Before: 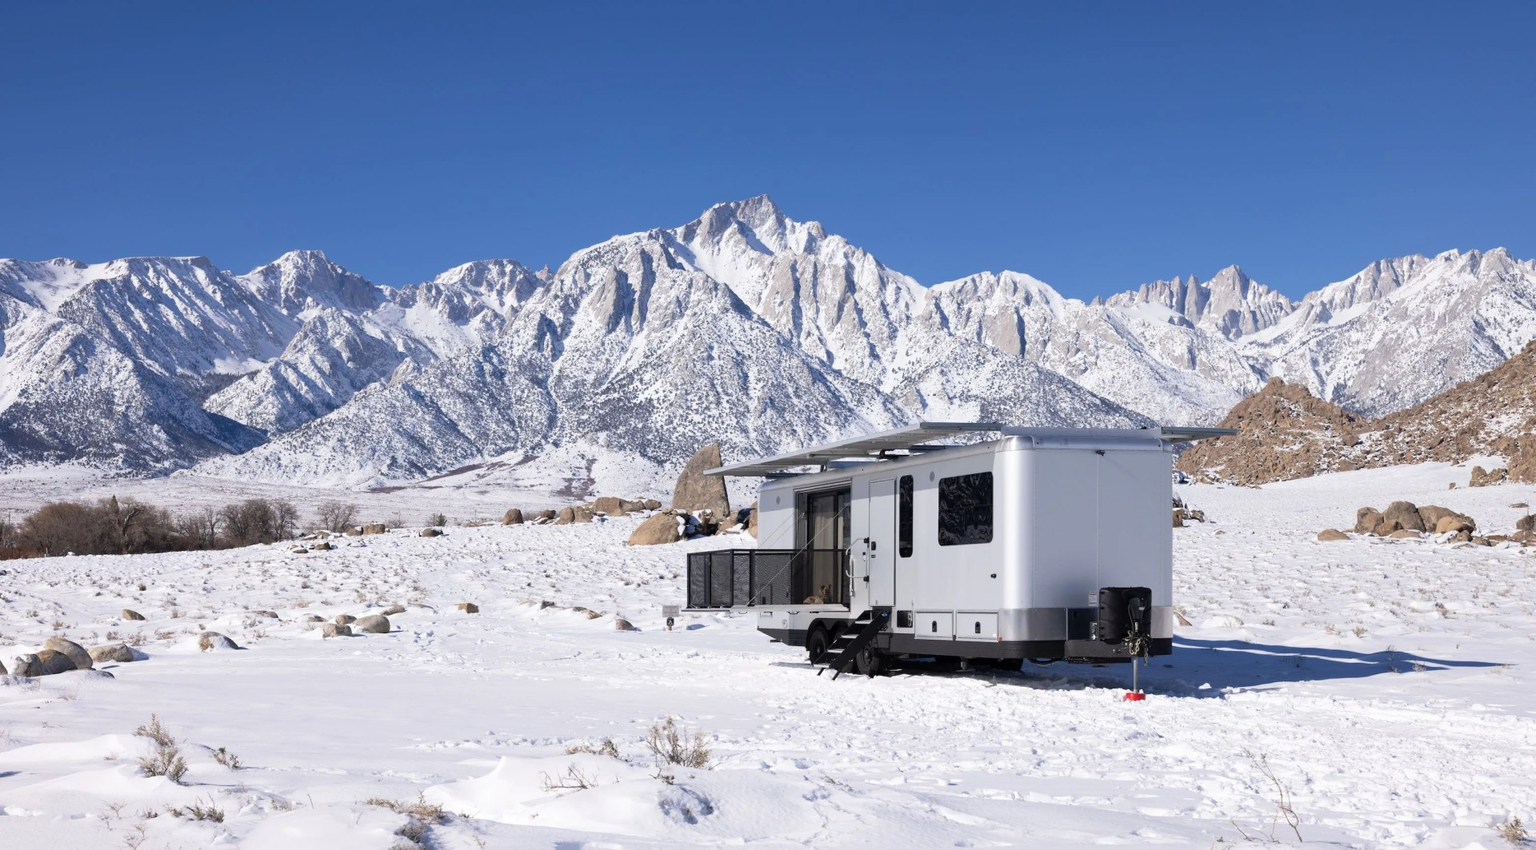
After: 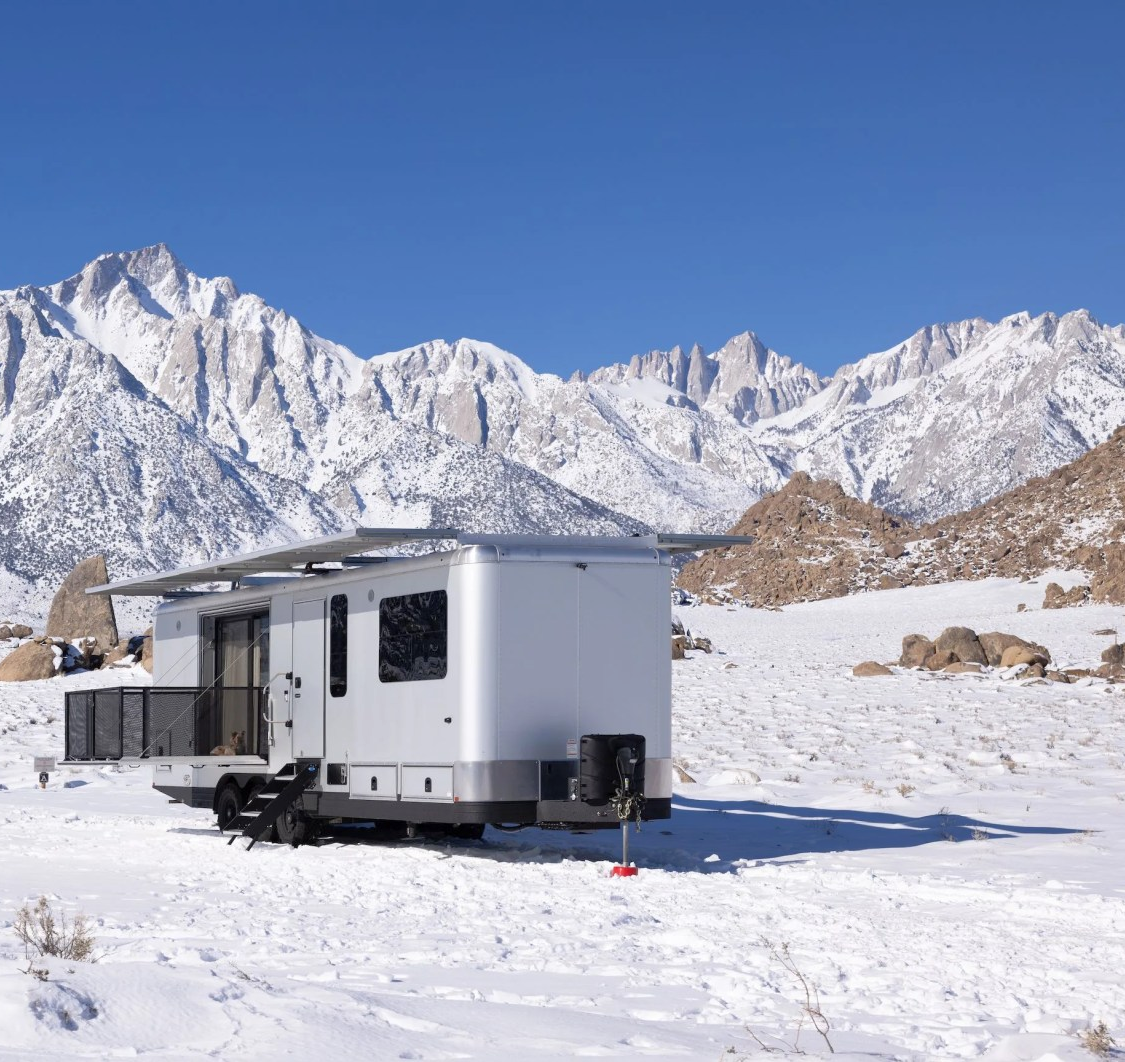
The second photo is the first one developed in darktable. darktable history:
white balance: red 1, blue 1
crop: left 41.402%
rgb curve: curves: ch0 [(0, 0) (0.053, 0.068) (0.122, 0.128) (1, 1)]
